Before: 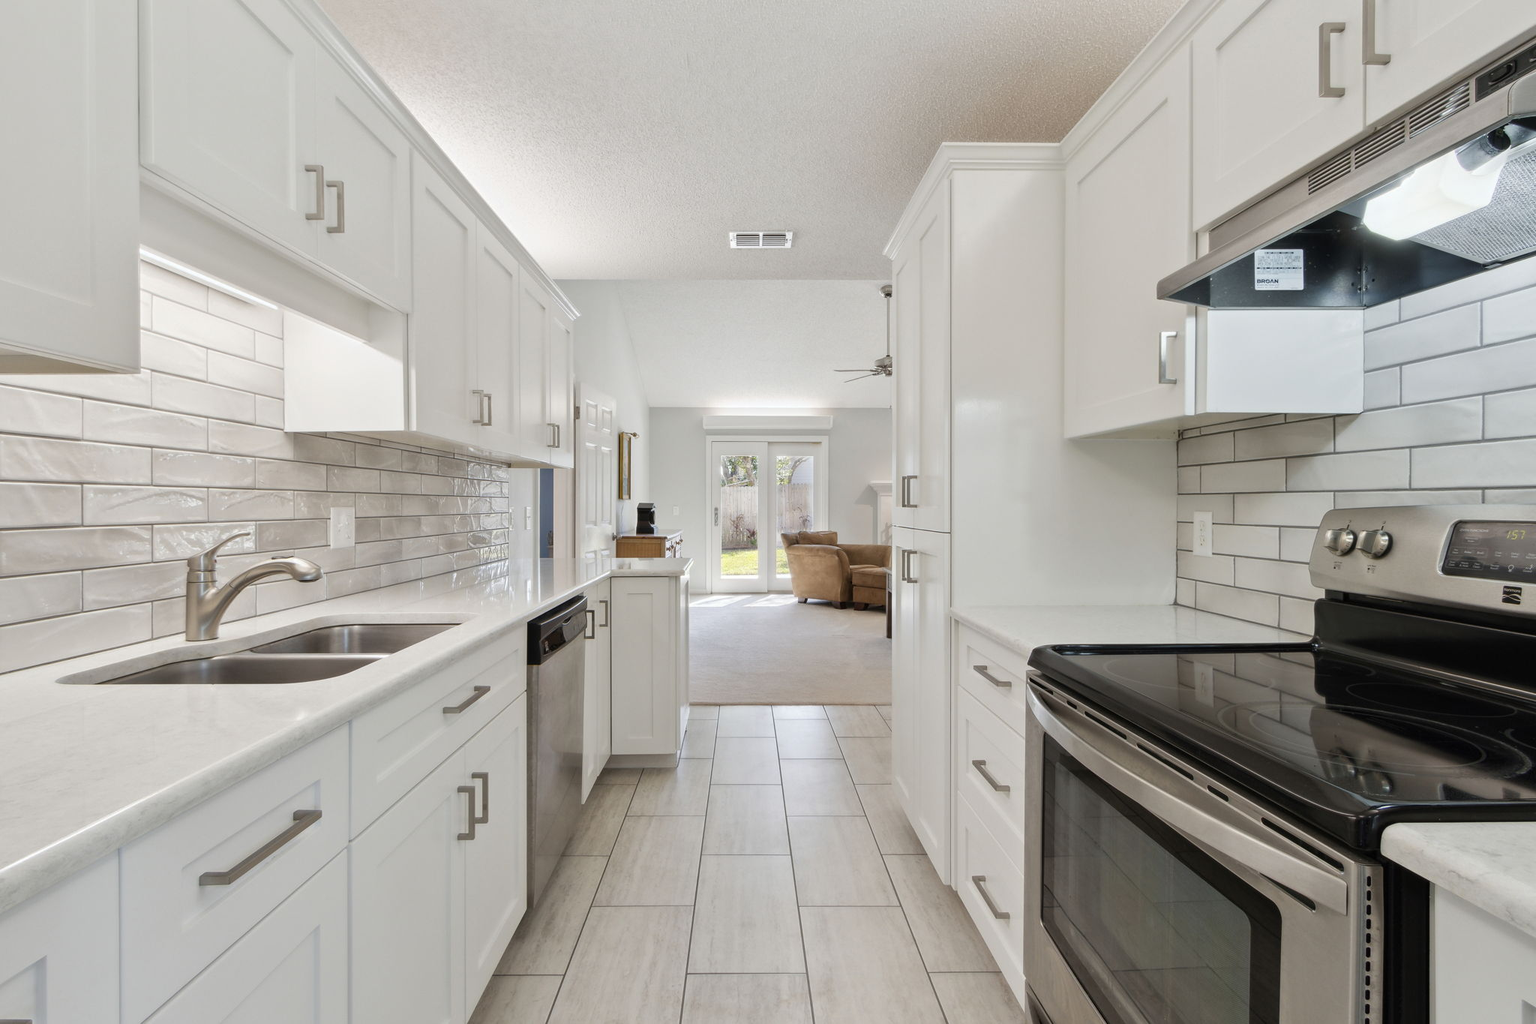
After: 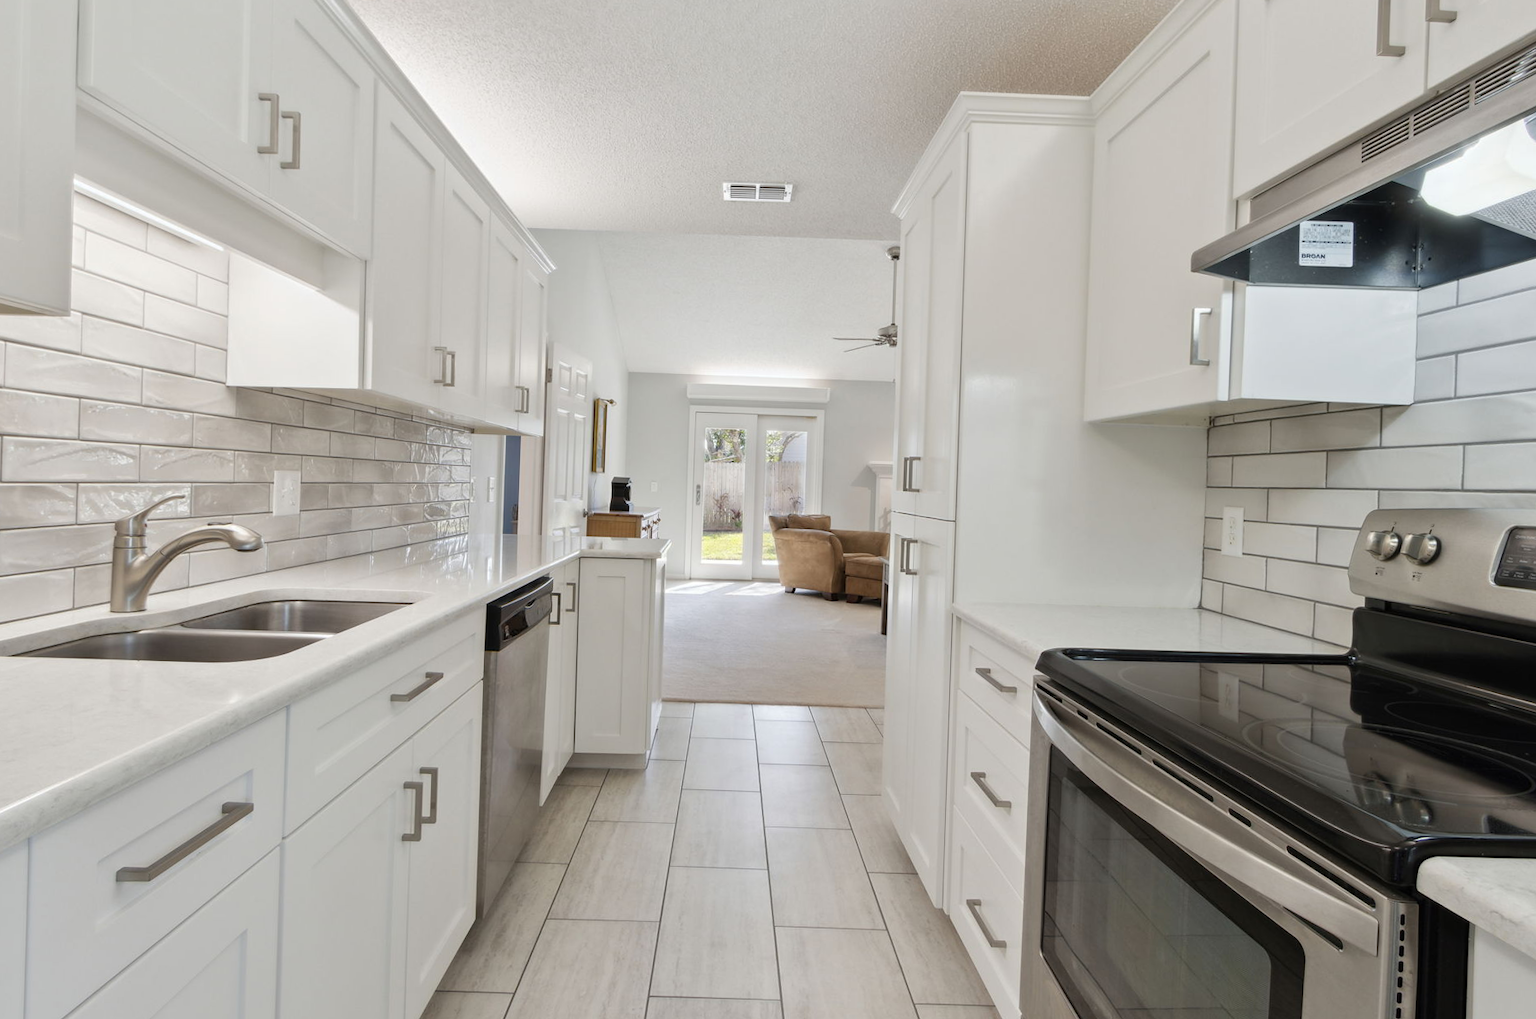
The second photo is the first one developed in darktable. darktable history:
crop and rotate: angle -1.91°, left 3.141%, top 4.25%, right 1.454%, bottom 0.767%
